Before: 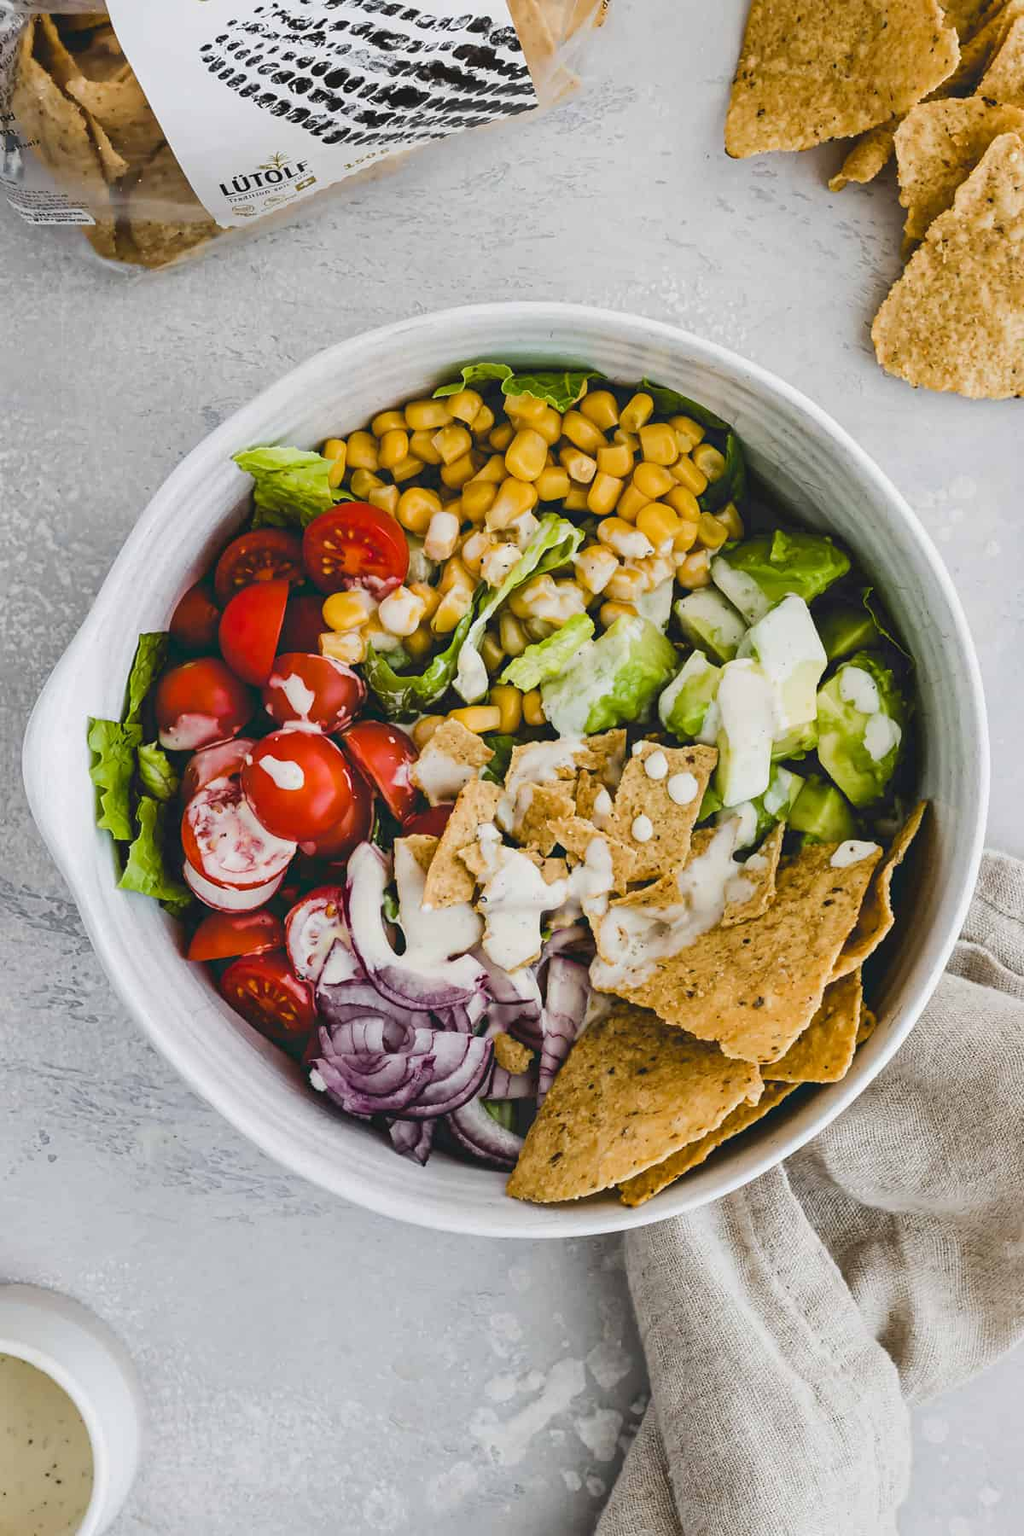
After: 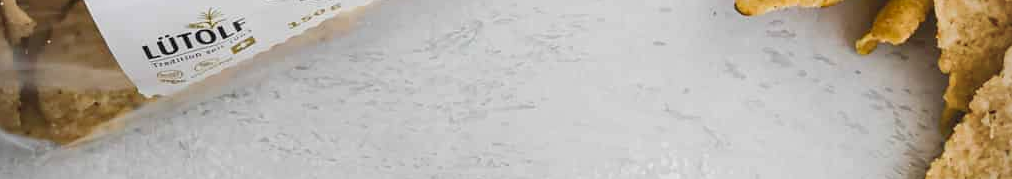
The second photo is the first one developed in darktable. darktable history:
vignetting: on, module defaults
levels: levels [0, 0.478, 1]
crop and rotate: left 9.644%, top 9.491%, right 6.021%, bottom 80.509%
